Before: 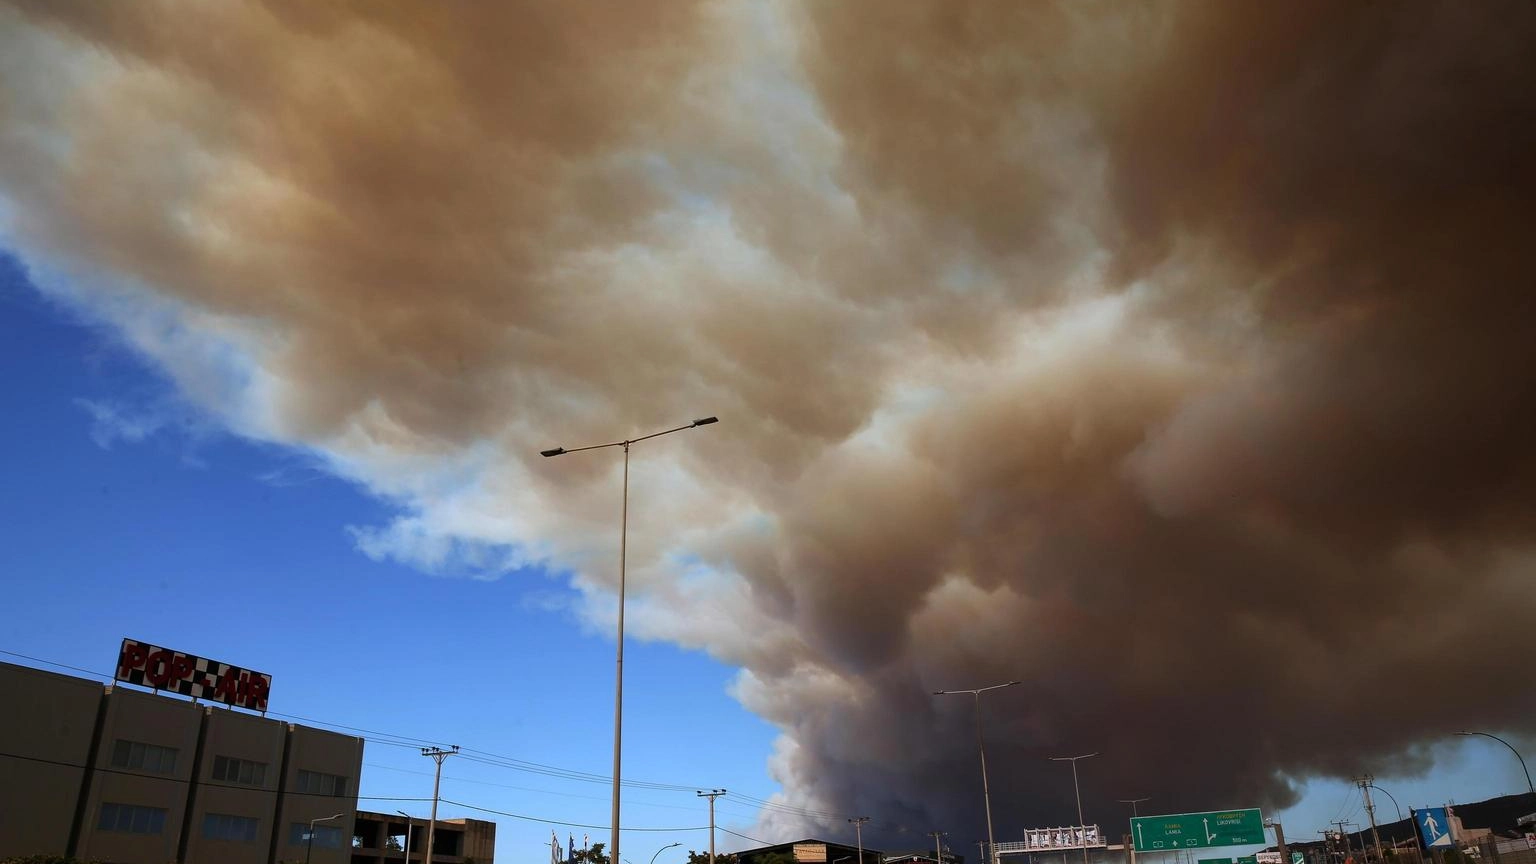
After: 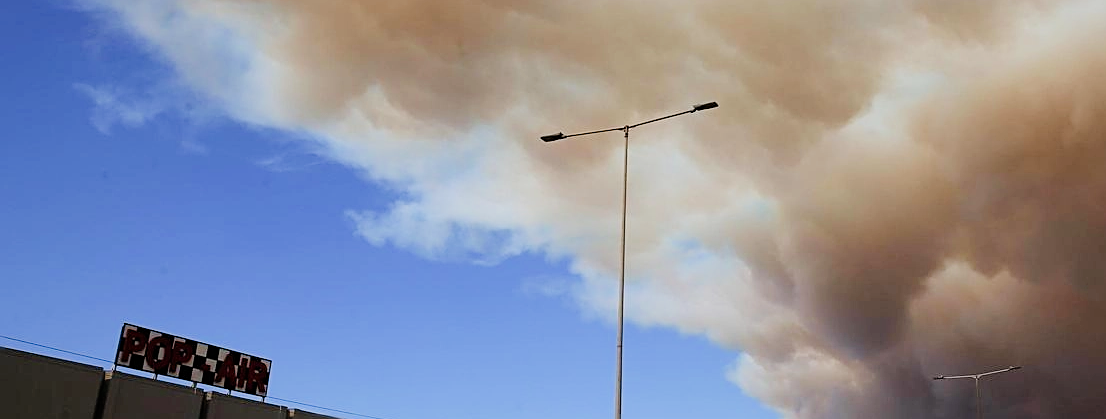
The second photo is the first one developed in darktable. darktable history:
crop: top 36.513%, right 27.992%, bottom 14.884%
exposure: exposure 0.782 EV, compensate highlight preservation false
filmic rgb: black relative exposure -7.4 EV, white relative exposure 4.86 EV, threshold 3.02 EV, hardness 3.4, enable highlight reconstruction true
sharpen: on, module defaults
